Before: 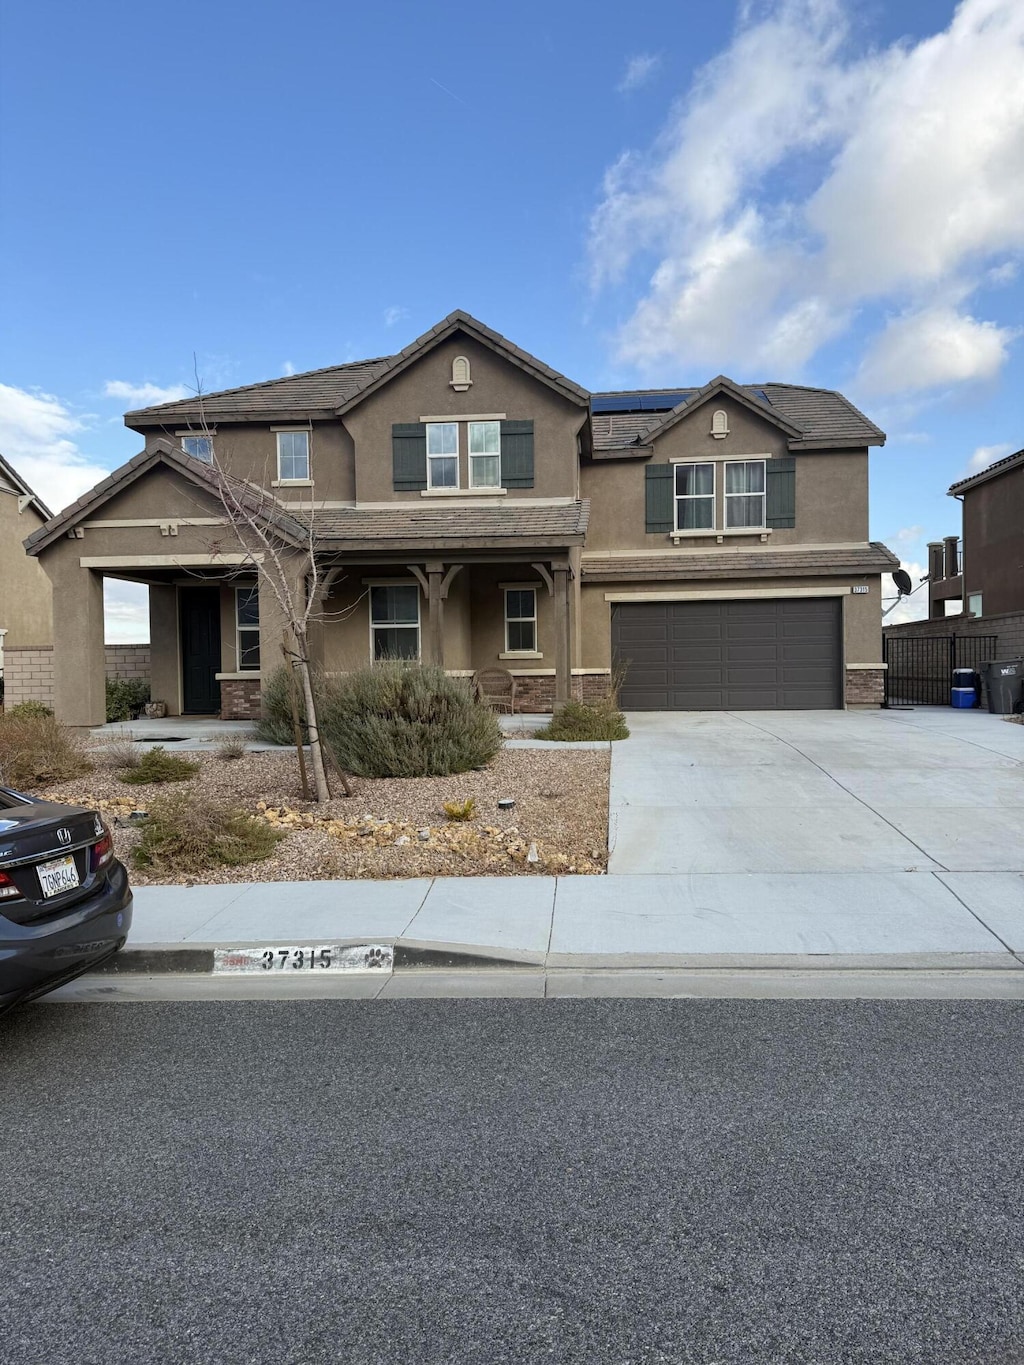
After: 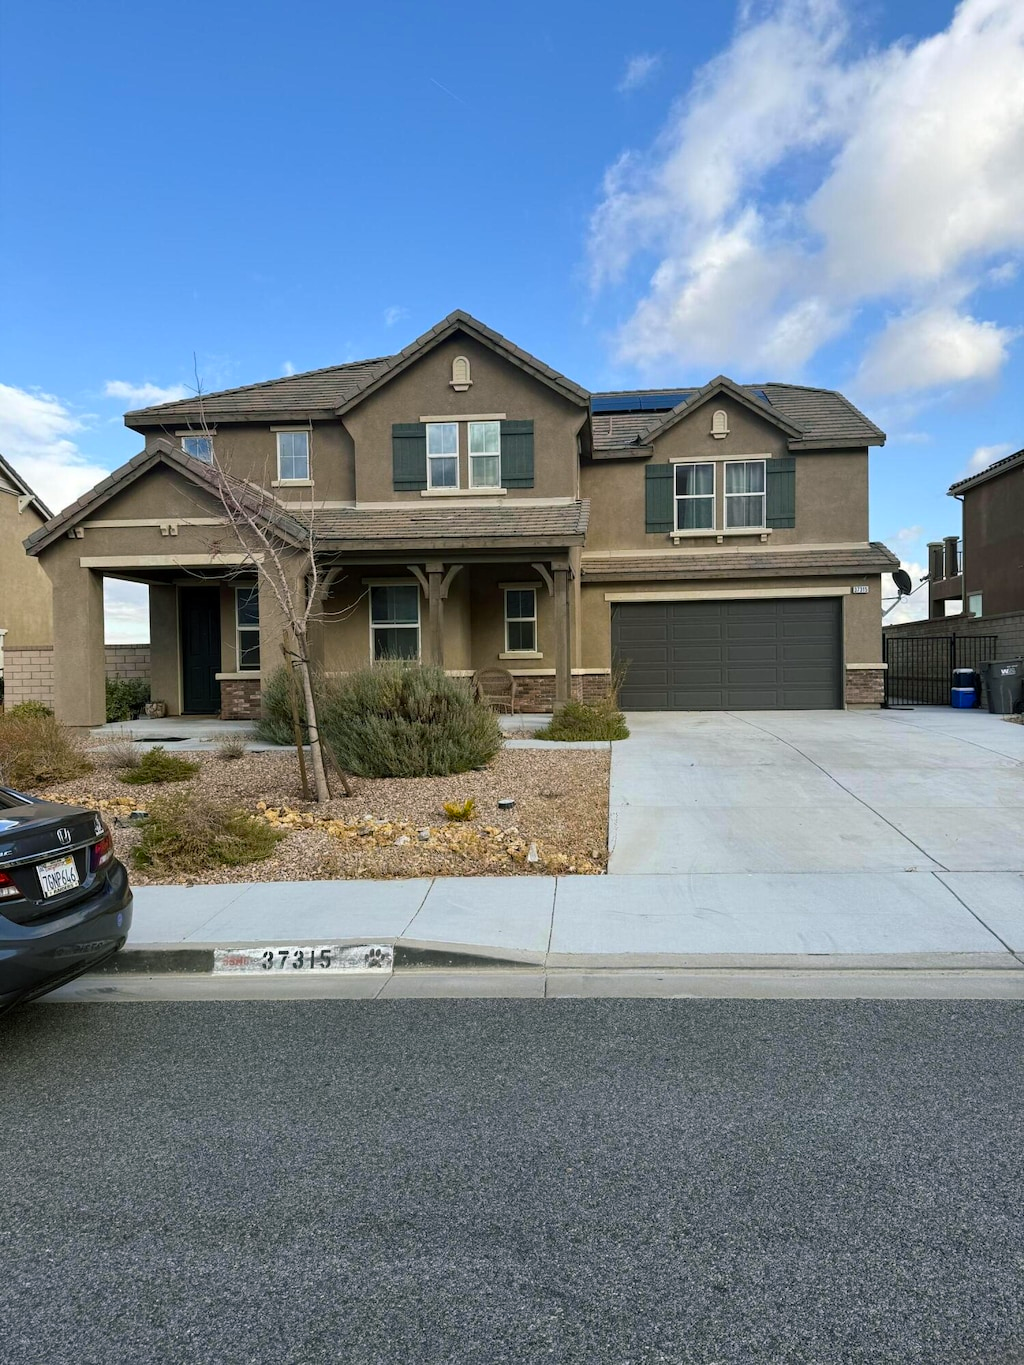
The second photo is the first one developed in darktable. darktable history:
color balance rgb: shadows lift › luminance -8.056%, shadows lift › chroma 2.181%, shadows lift › hue 165.16°, power › chroma 0.242%, power › hue 62.57°, perceptual saturation grading › global saturation 30.401%
